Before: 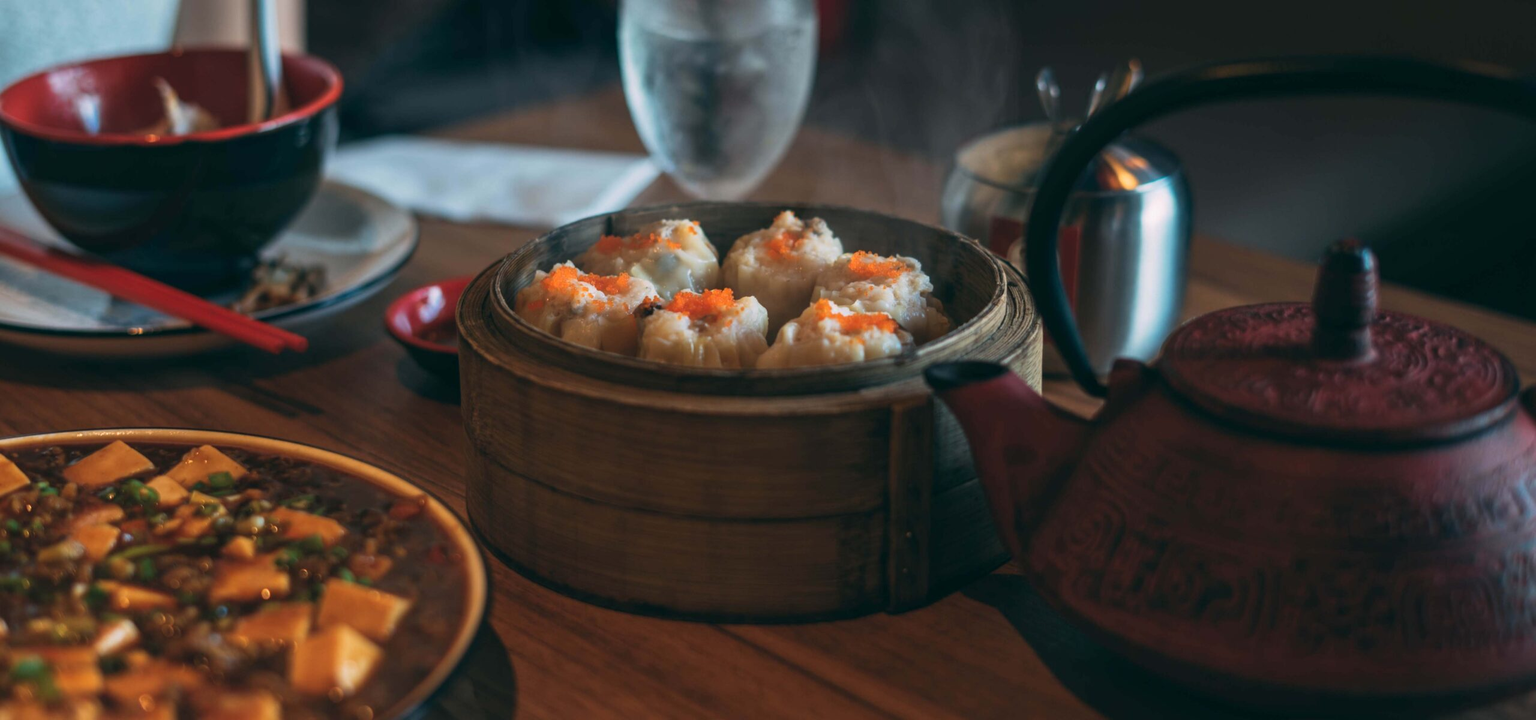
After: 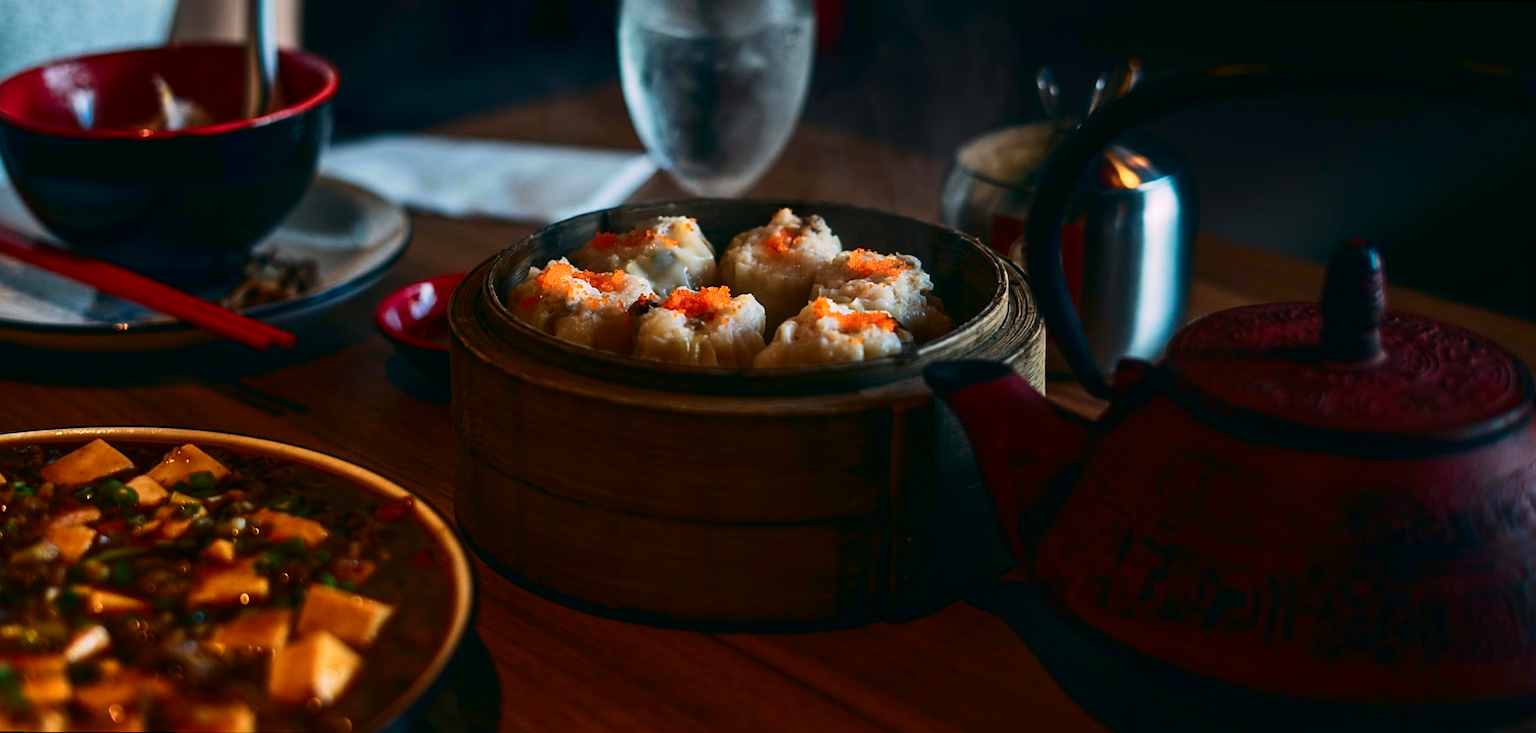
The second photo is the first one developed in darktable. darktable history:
sharpen: on, module defaults
contrast brightness saturation: contrast 0.22, brightness -0.19, saturation 0.24
rotate and perspective: rotation 0.226°, lens shift (vertical) -0.042, crop left 0.023, crop right 0.982, crop top 0.006, crop bottom 0.994
color zones: curves: ch0 [(0, 0.465) (0.092, 0.596) (0.289, 0.464) (0.429, 0.453) (0.571, 0.464) (0.714, 0.455) (0.857, 0.462) (1, 0.465)]
